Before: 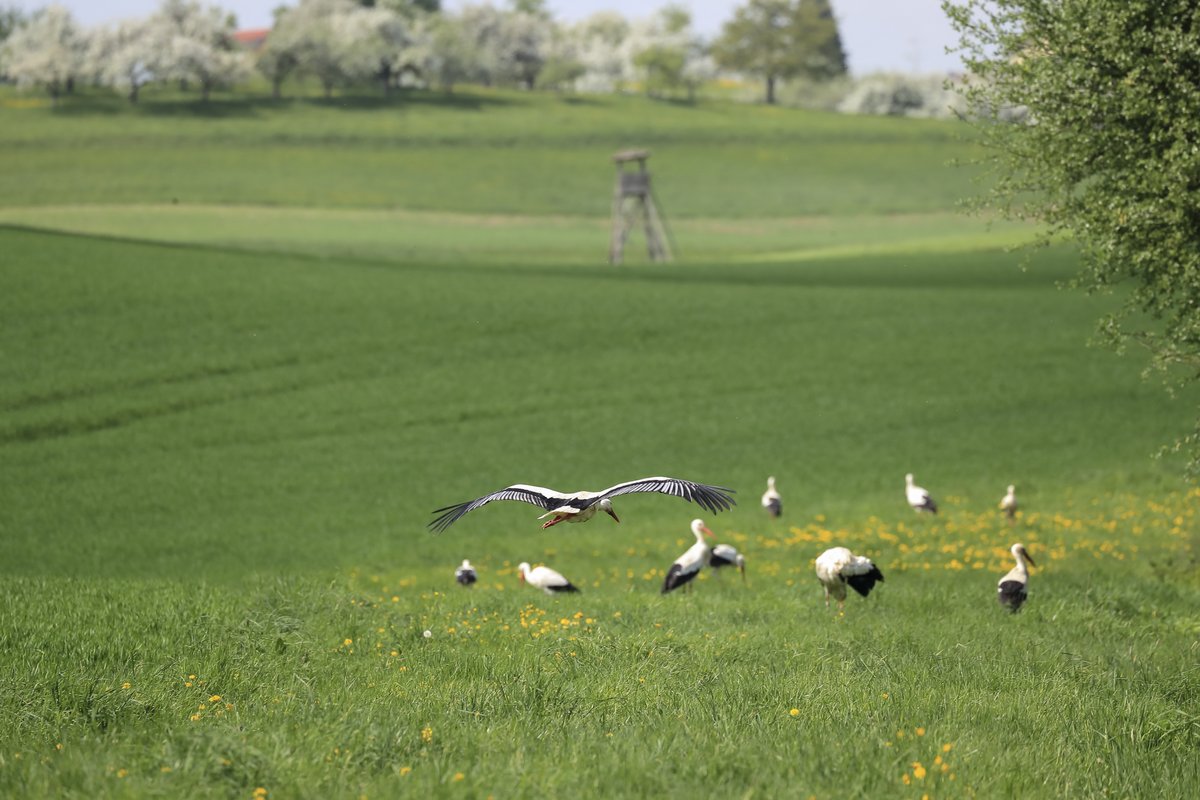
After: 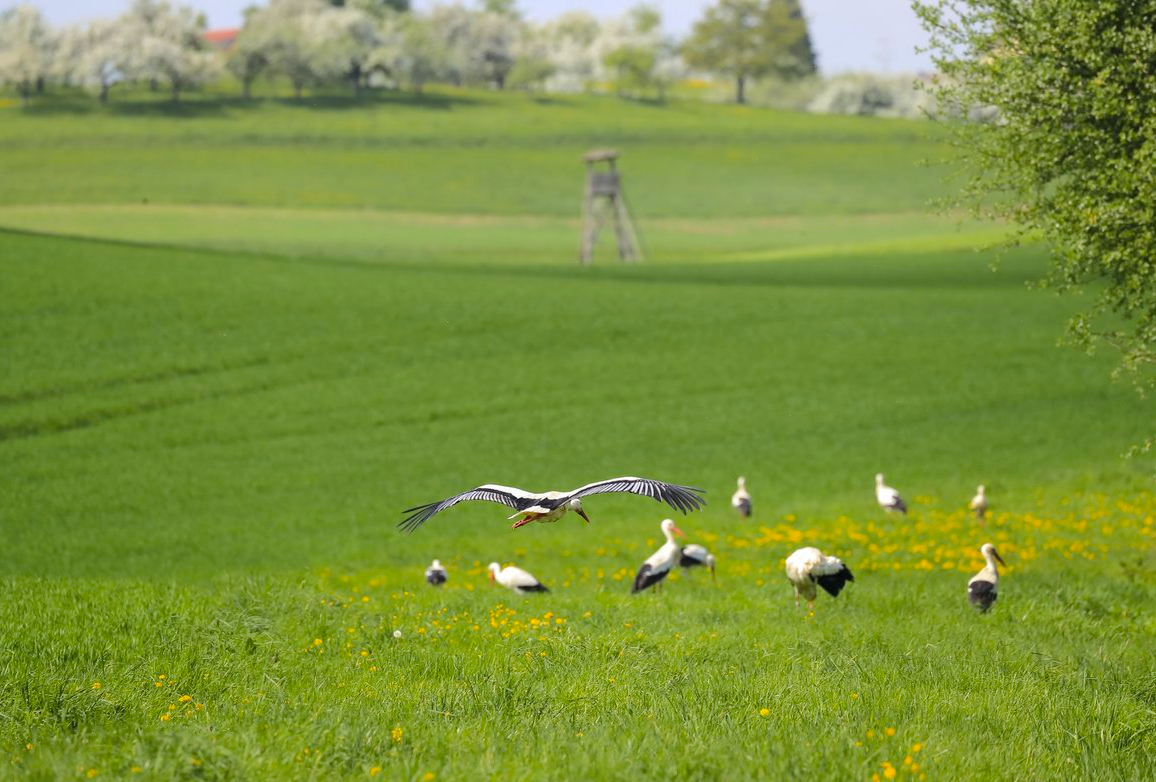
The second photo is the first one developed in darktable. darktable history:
crop and rotate: left 2.536%, right 1.107%, bottom 2.246%
color balance rgb: perceptual saturation grading › global saturation 25%, perceptual brilliance grading › mid-tones 10%, perceptual brilliance grading › shadows 15%, global vibrance 20%
